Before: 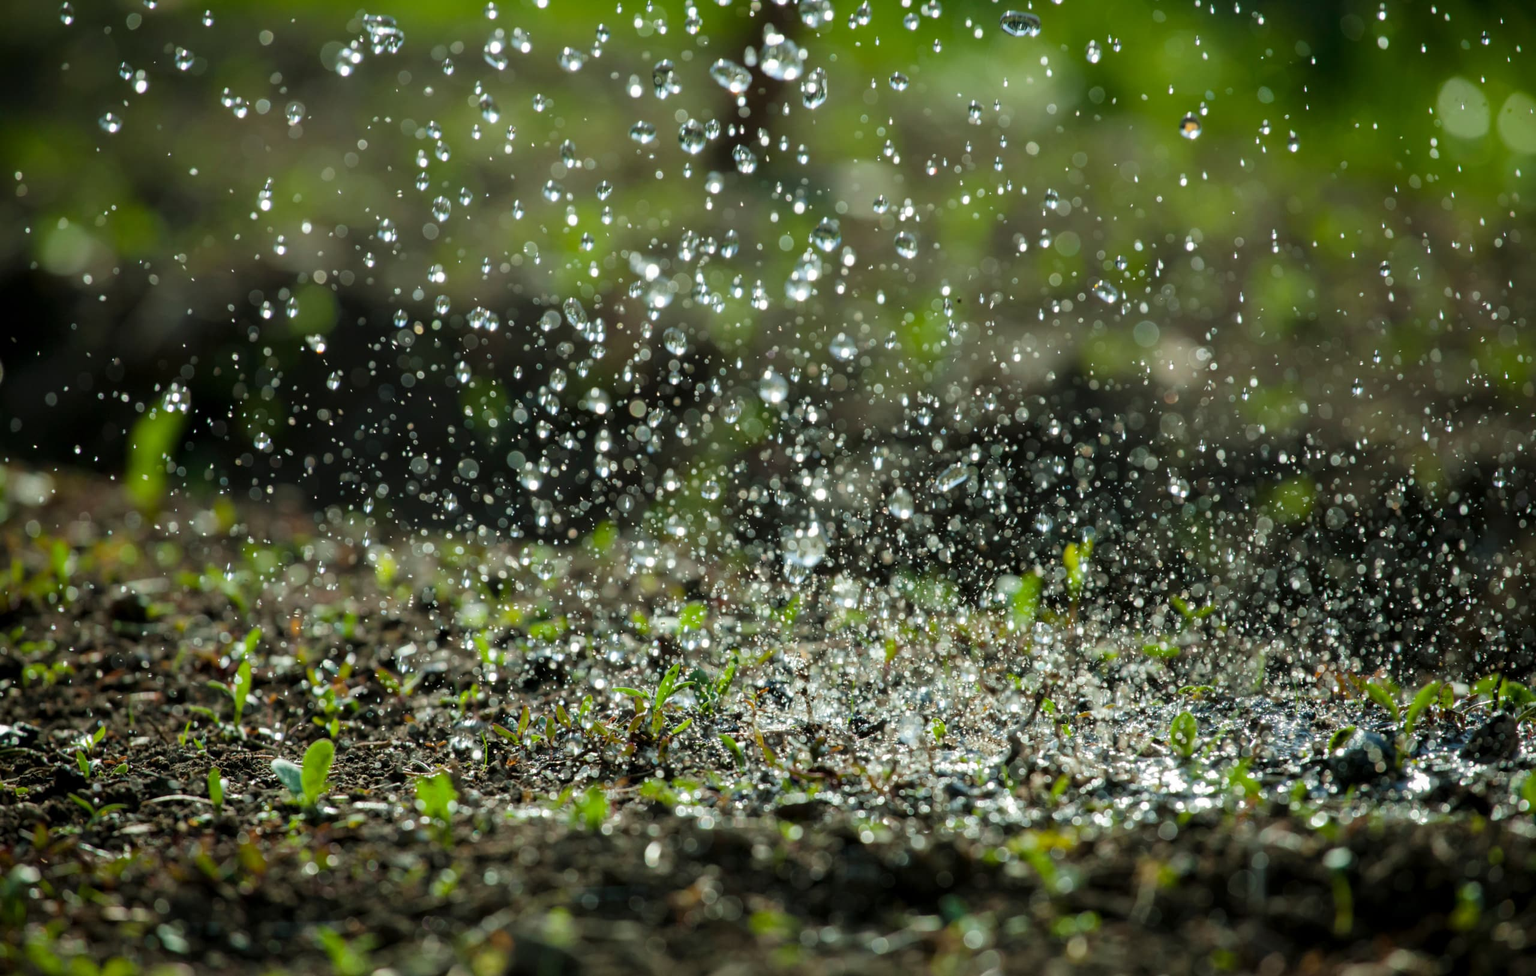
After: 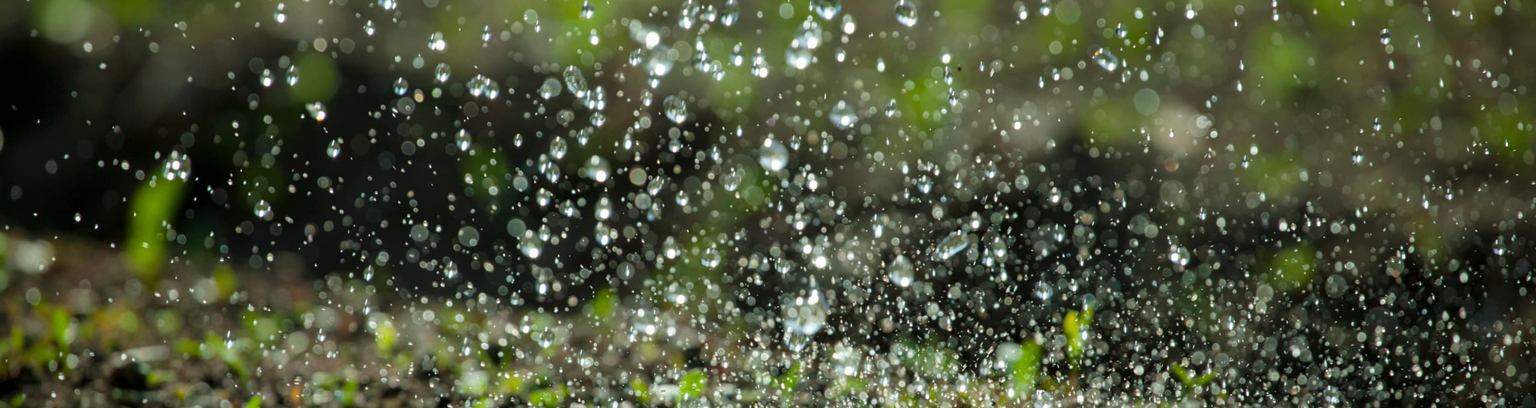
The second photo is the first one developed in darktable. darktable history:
crop and rotate: top 23.84%, bottom 34.294%
